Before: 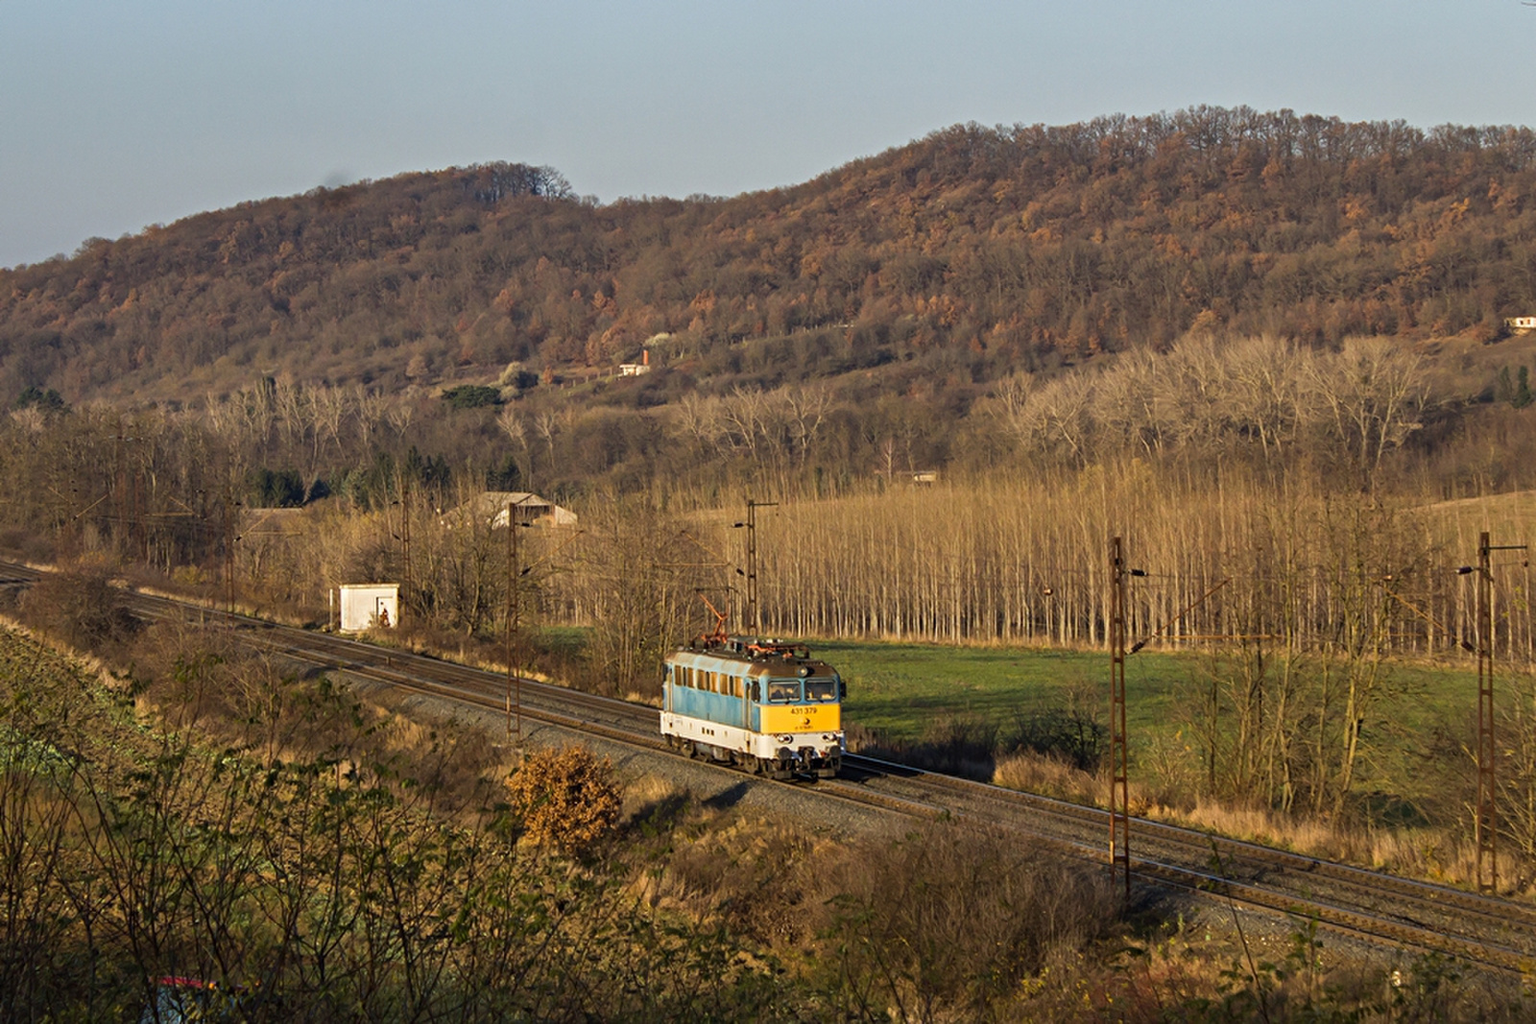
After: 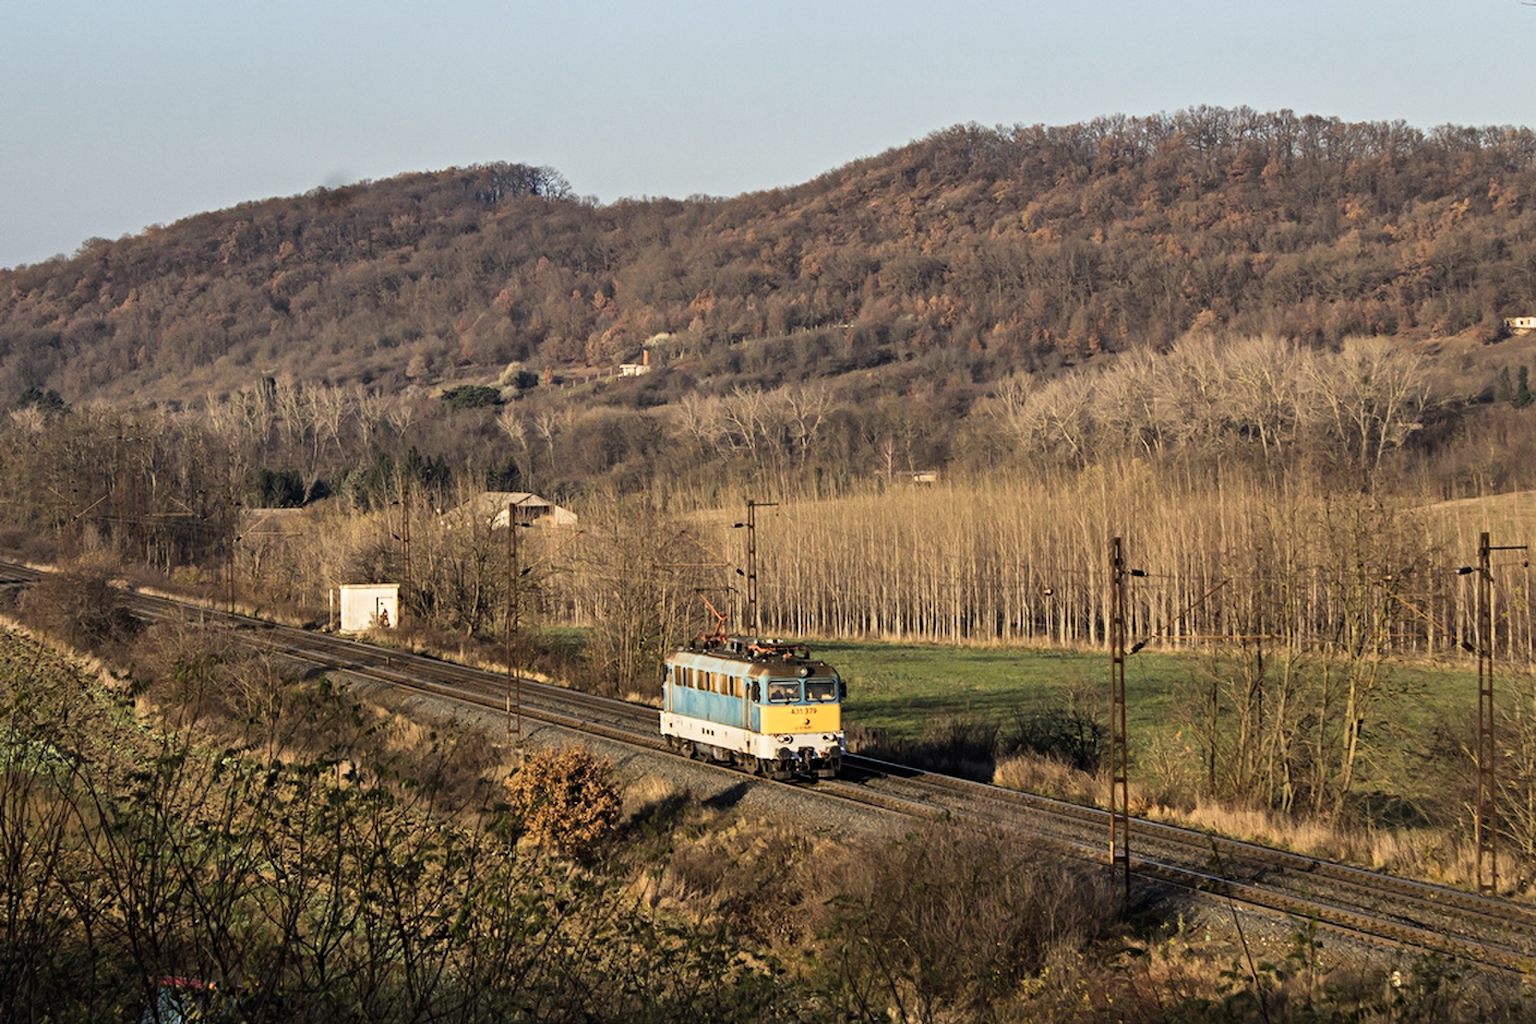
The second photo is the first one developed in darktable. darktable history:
tone curve: curves: ch0 [(0, 0) (0.004, 0.001) (0.133, 0.112) (0.325, 0.362) (0.832, 0.893) (1, 1)], color space Lab, linked channels, preserve colors none
contrast brightness saturation: contrast 0.06, brightness -0.01, saturation -0.23
